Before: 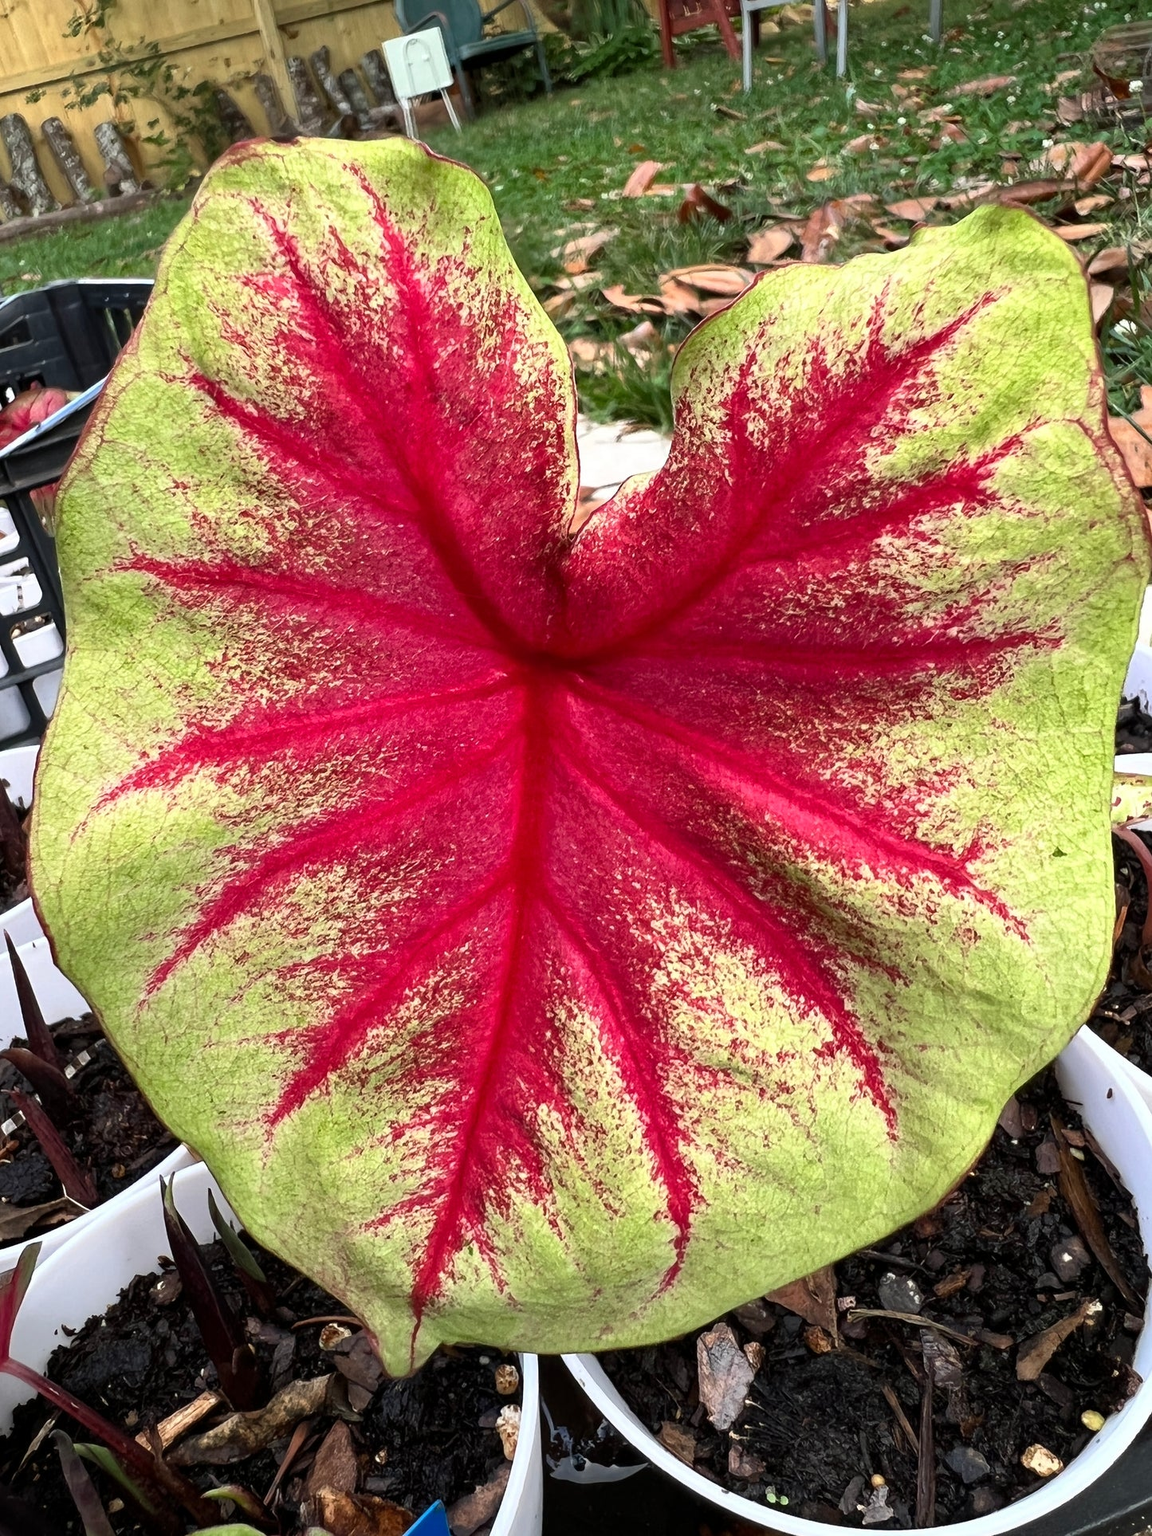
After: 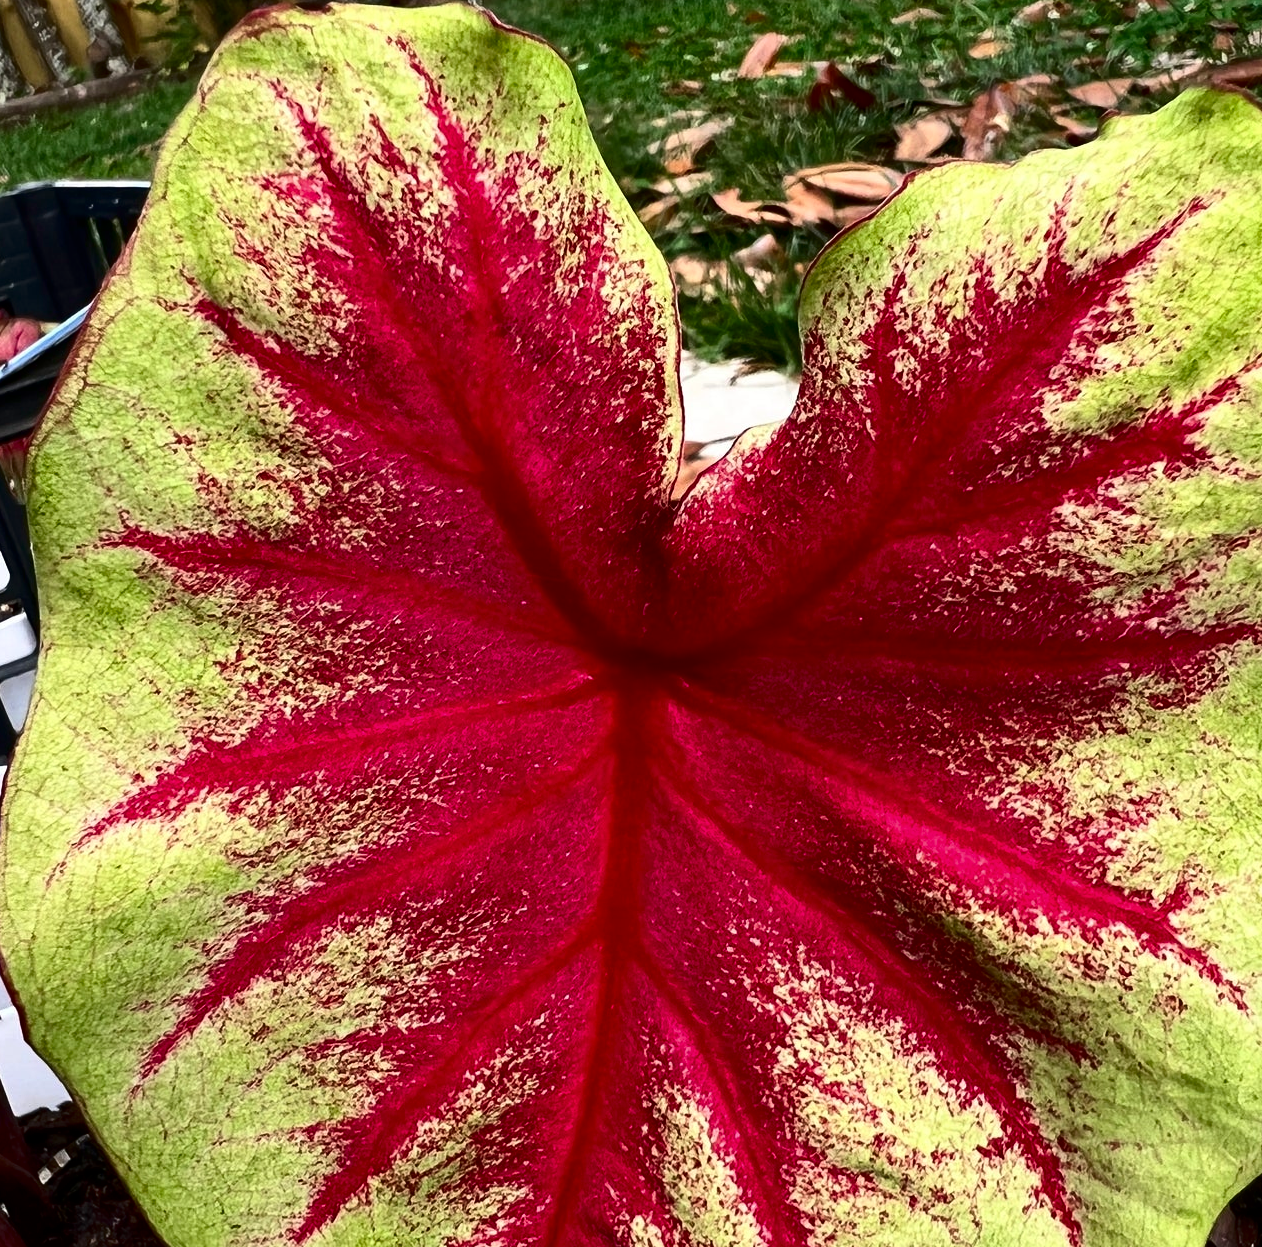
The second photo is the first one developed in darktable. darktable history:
contrast brightness saturation: contrast 0.185, brightness -0.23, saturation 0.115
crop: left 3.003%, top 8.819%, right 9.648%, bottom 26.444%
